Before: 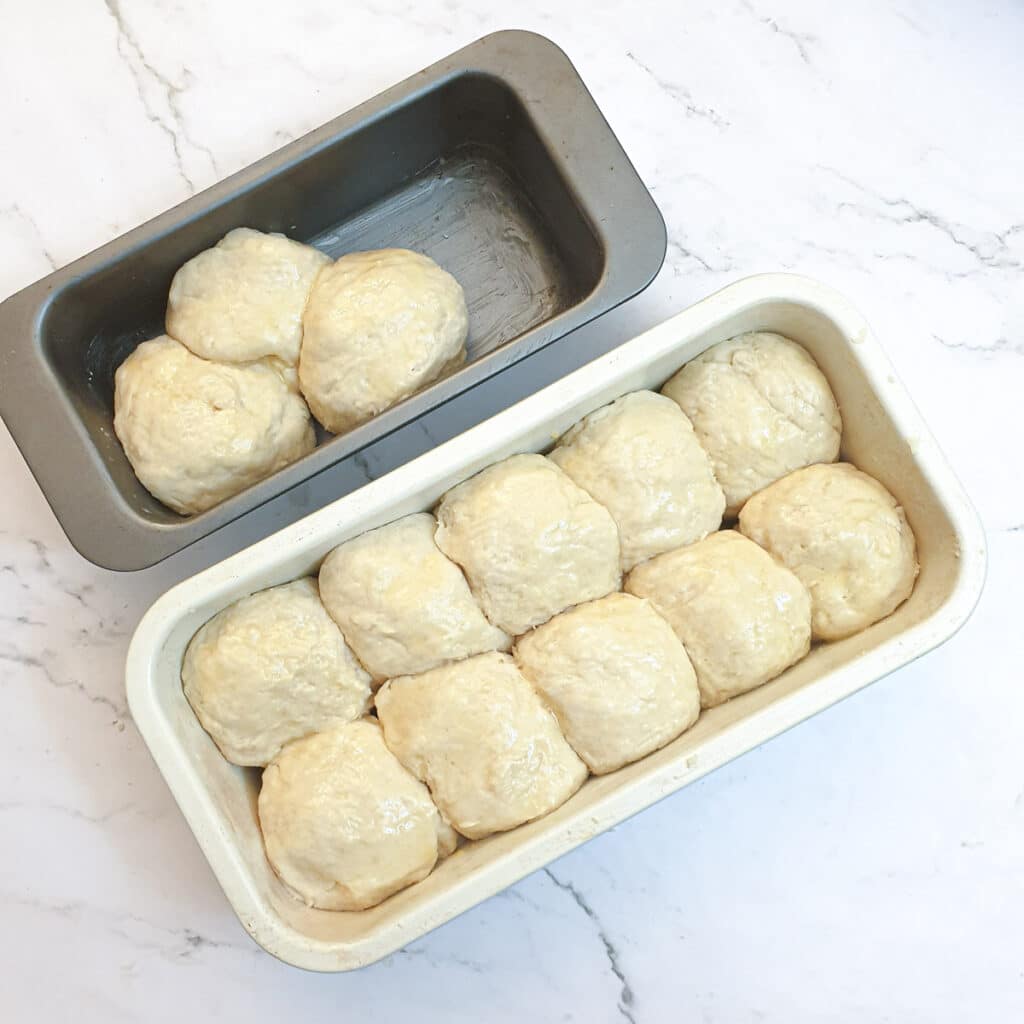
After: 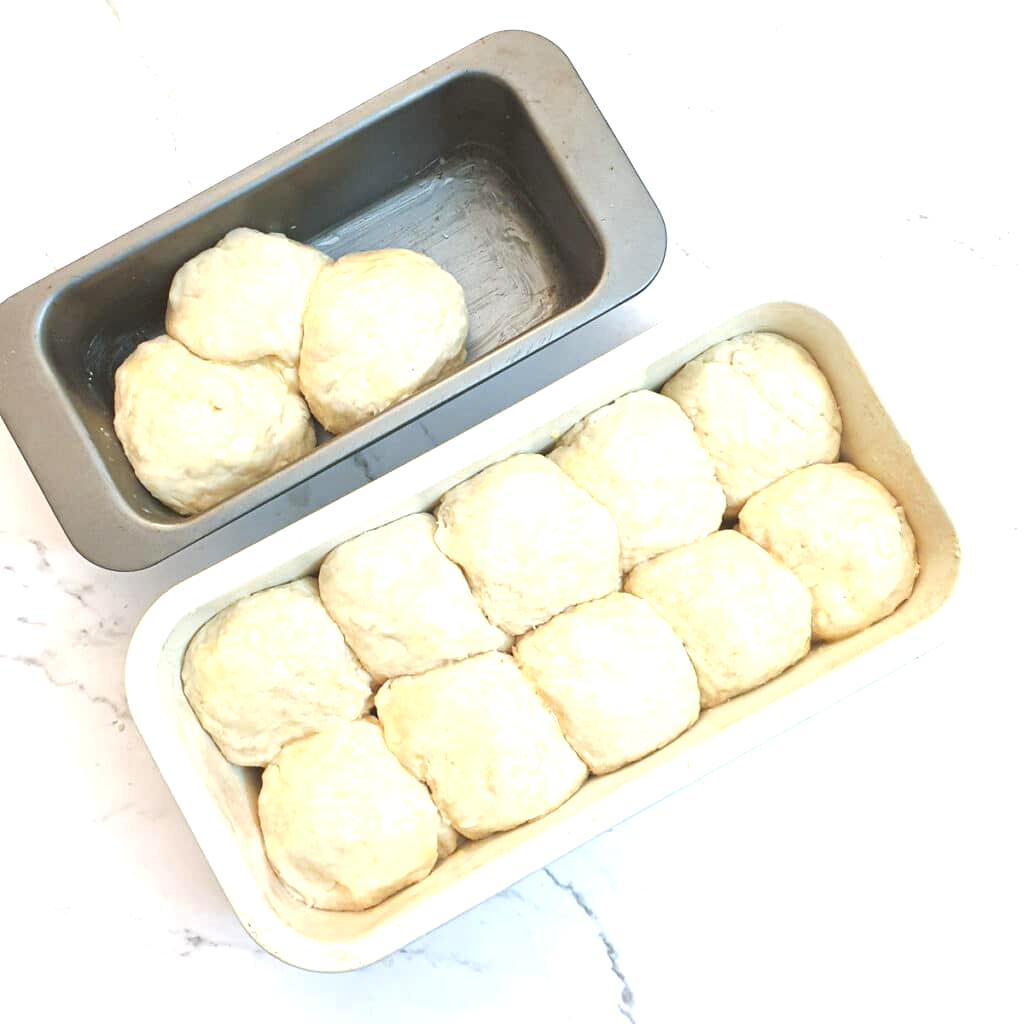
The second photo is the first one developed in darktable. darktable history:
local contrast: mode bilateral grid, contrast 14, coarseness 35, detail 105%, midtone range 0.2
exposure: exposure 0.694 EV, compensate highlight preservation false
